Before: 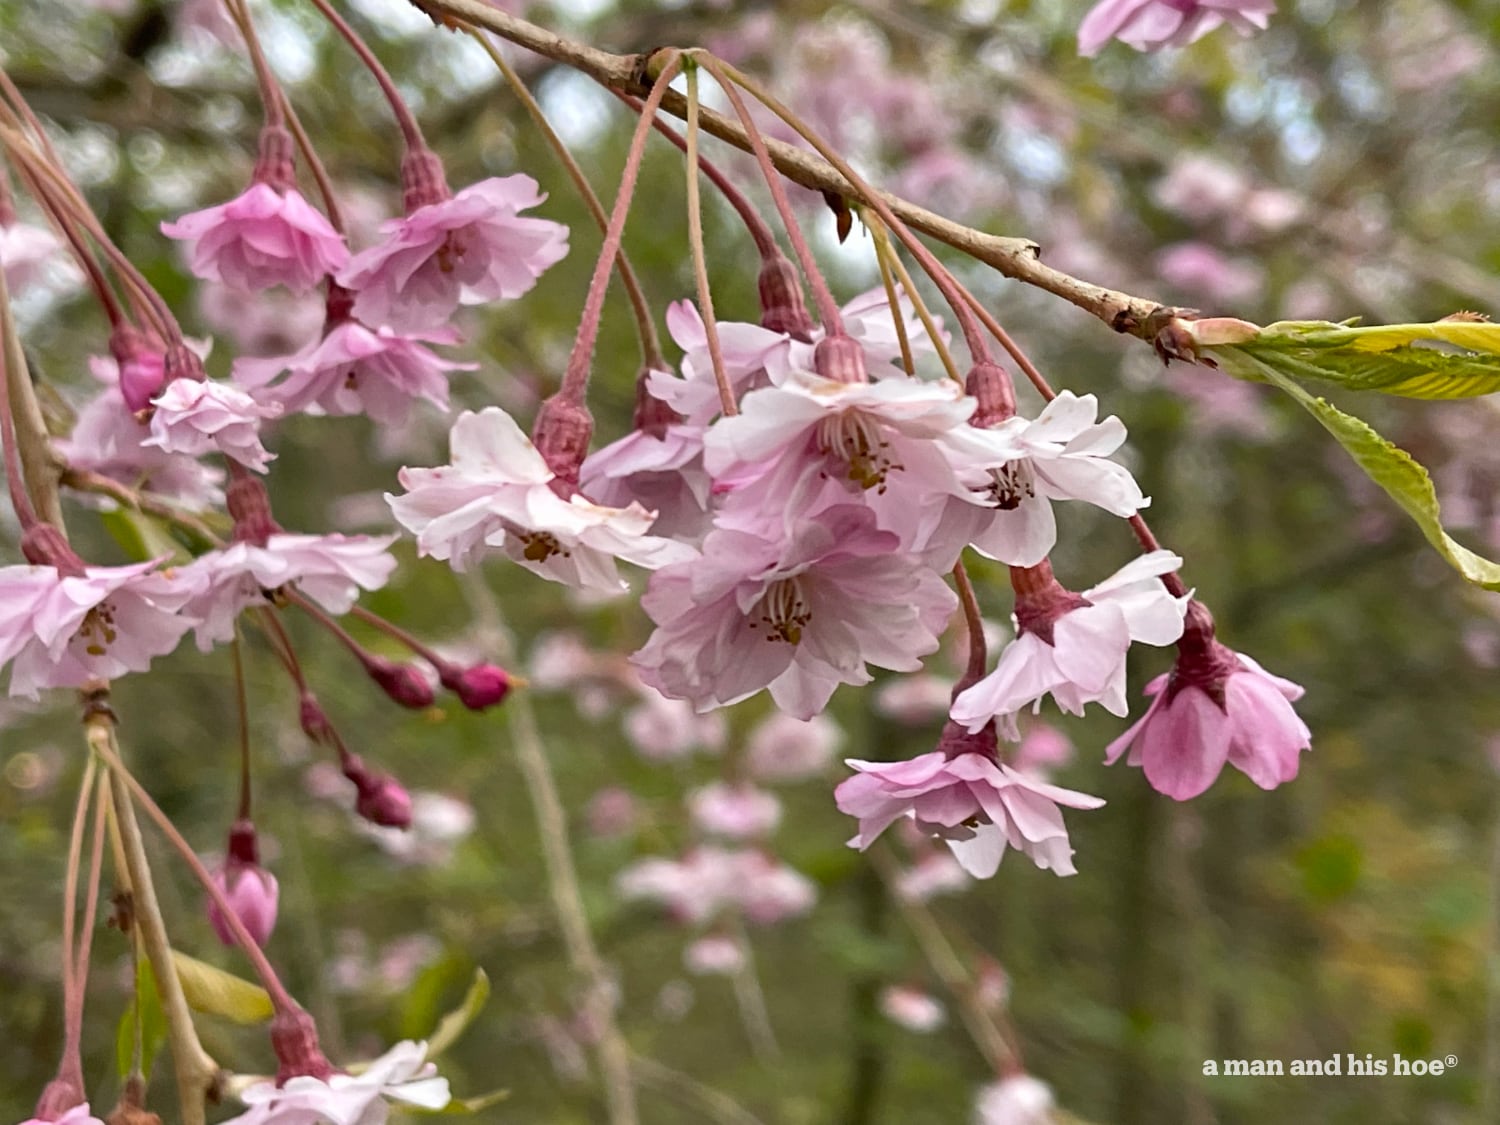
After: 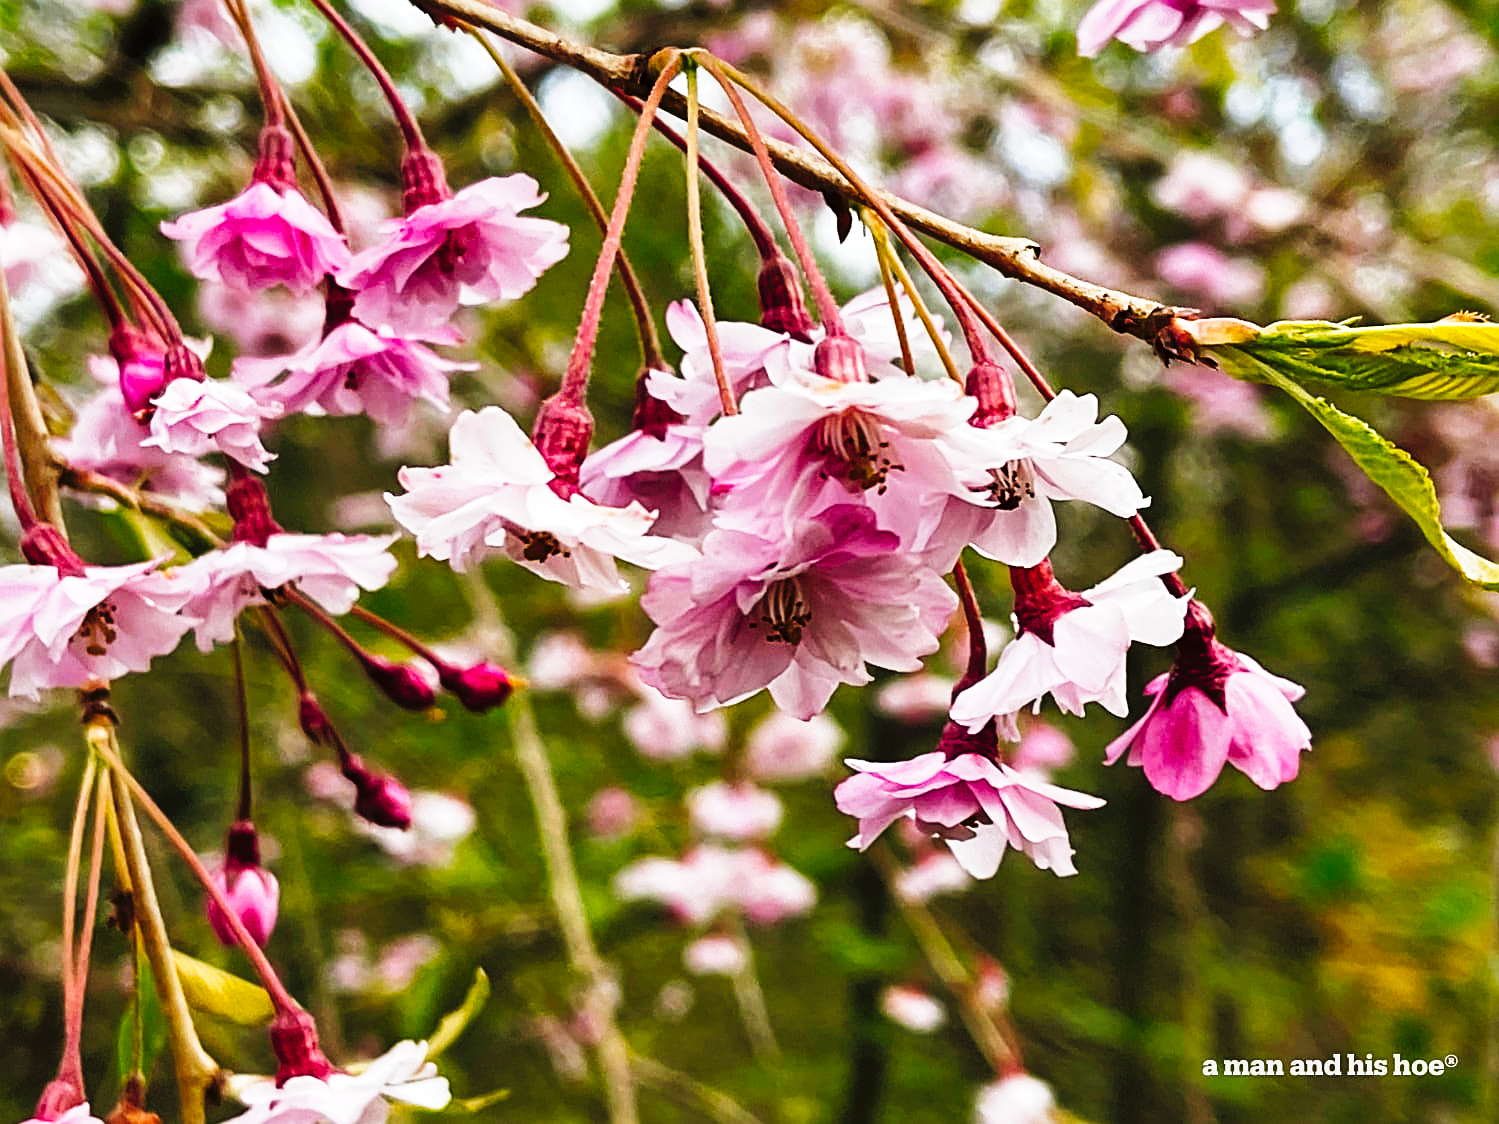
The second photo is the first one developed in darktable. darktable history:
white balance: emerald 1
shadows and highlights: on, module defaults
sharpen: on, module defaults
tone curve: curves: ch0 [(0, 0) (0.003, 0.005) (0.011, 0.008) (0.025, 0.01) (0.044, 0.014) (0.069, 0.017) (0.1, 0.022) (0.136, 0.028) (0.177, 0.037) (0.224, 0.049) (0.277, 0.091) (0.335, 0.168) (0.399, 0.292) (0.468, 0.463) (0.543, 0.637) (0.623, 0.792) (0.709, 0.903) (0.801, 0.963) (0.898, 0.985) (1, 1)], preserve colors none
